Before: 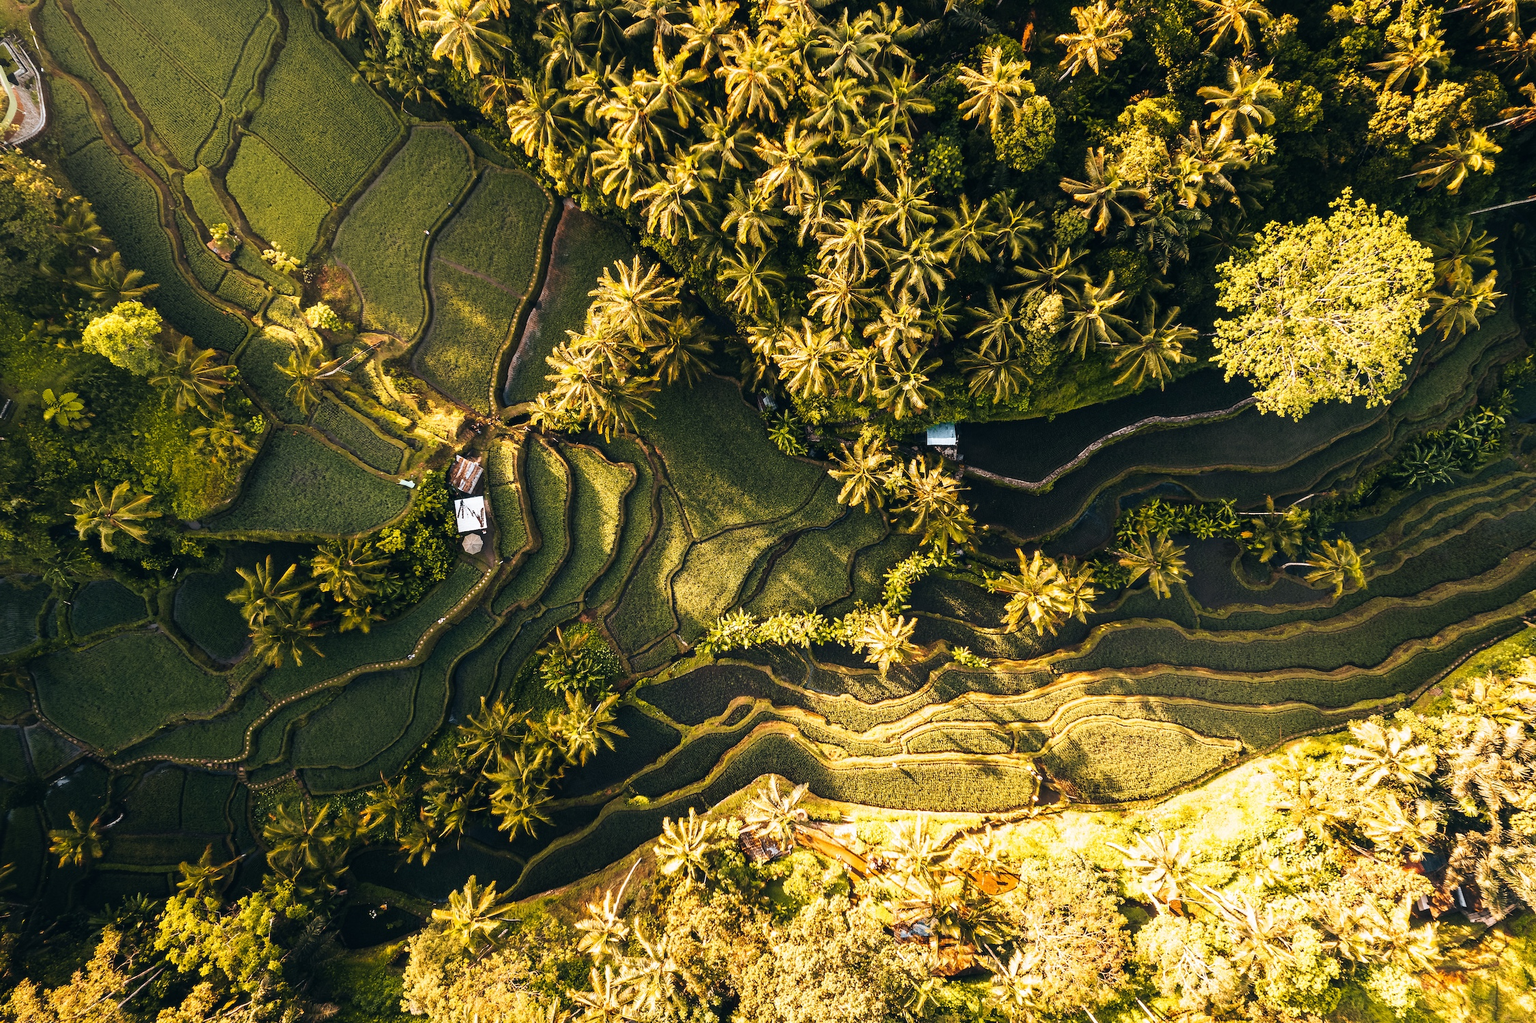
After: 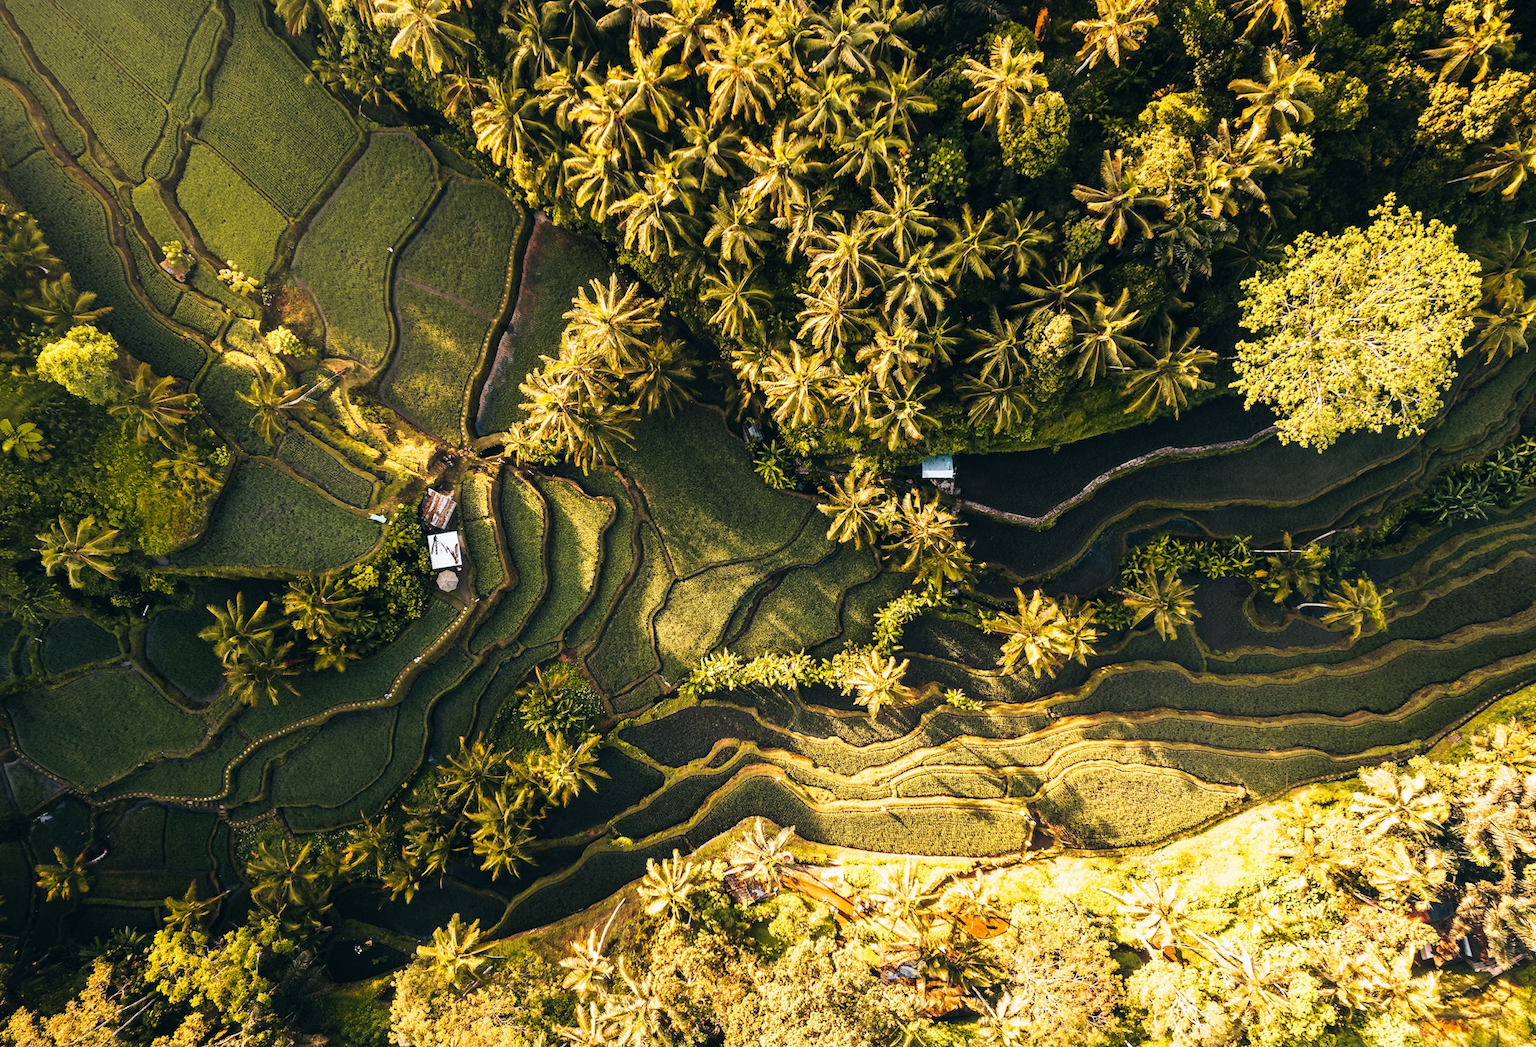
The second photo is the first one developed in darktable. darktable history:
rotate and perspective: rotation 0.074°, lens shift (vertical) 0.096, lens shift (horizontal) -0.041, crop left 0.043, crop right 0.952, crop top 0.024, crop bottom 0.979
base curve: exposure shift 0, preserve colors none
